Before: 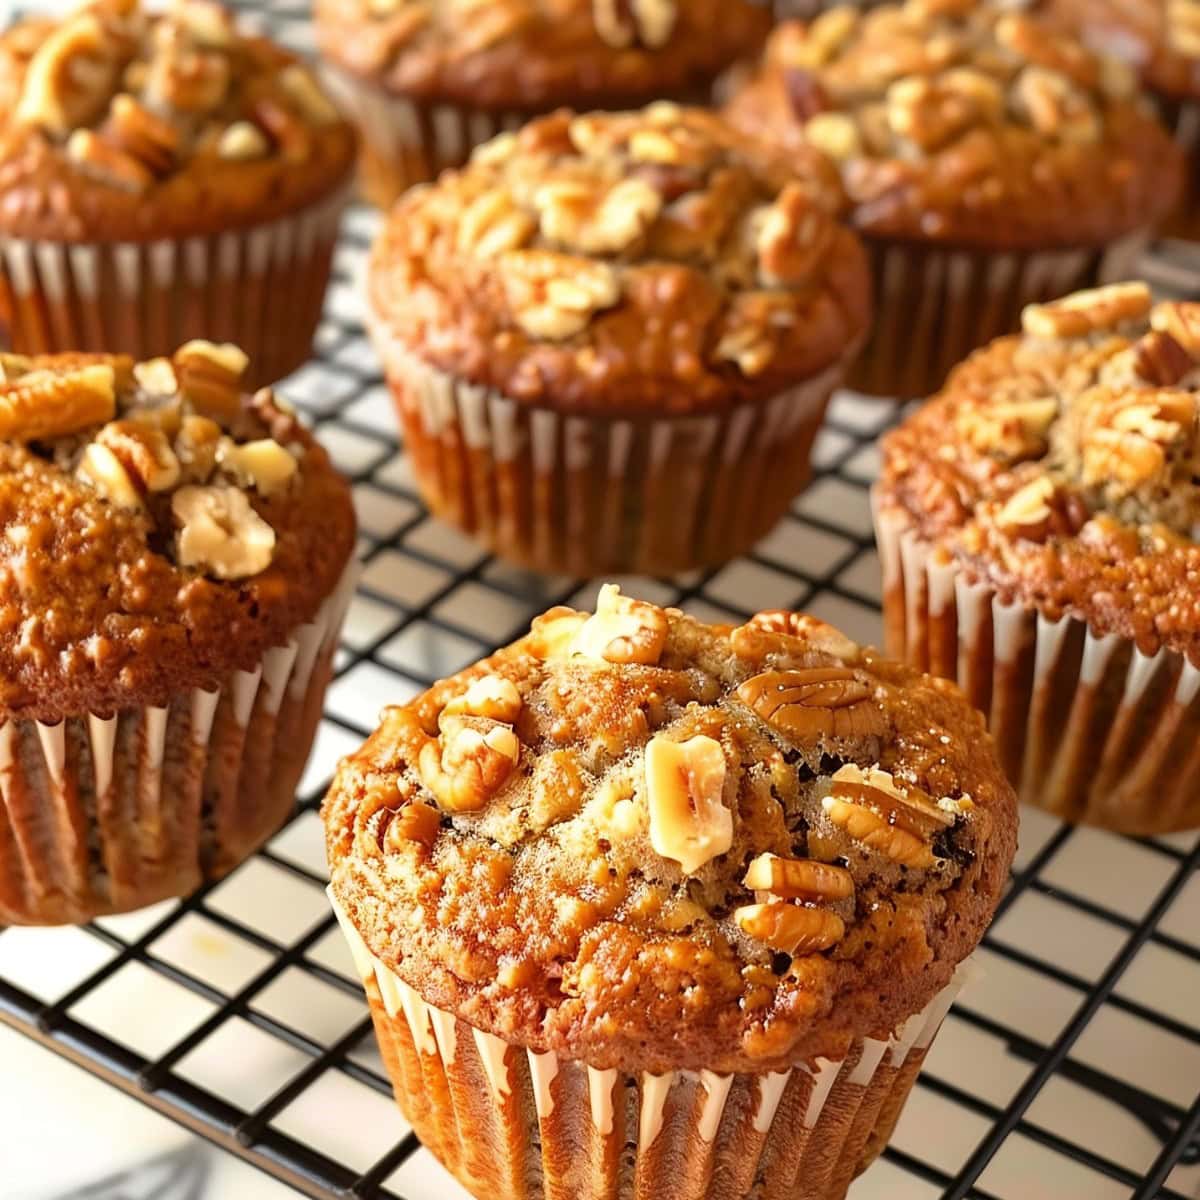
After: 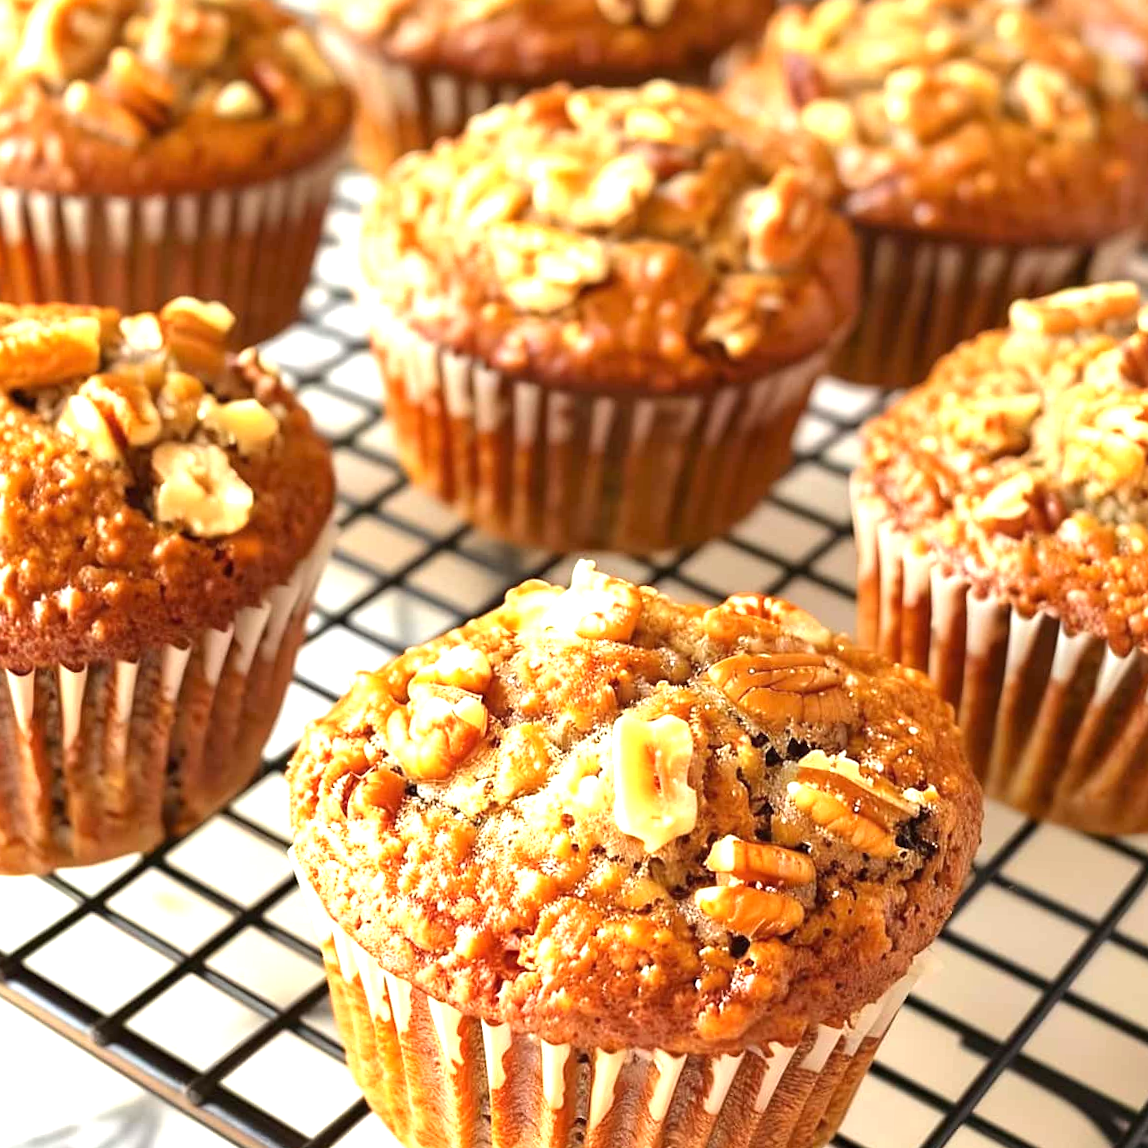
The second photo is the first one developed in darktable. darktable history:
exposure: black level correction 0, exposure 1.001 EV, compensate exposure bias true, compensate highlight preservation false
crop and rotate: angle -2.64°
